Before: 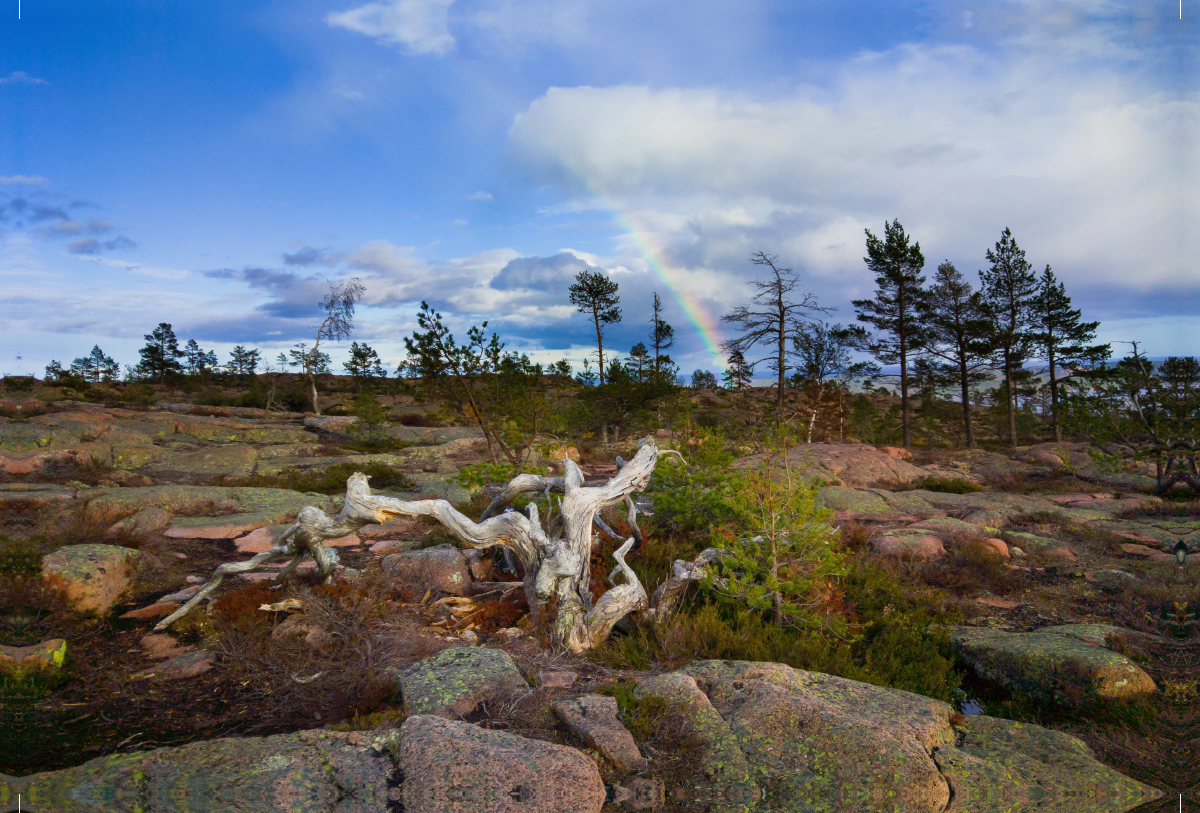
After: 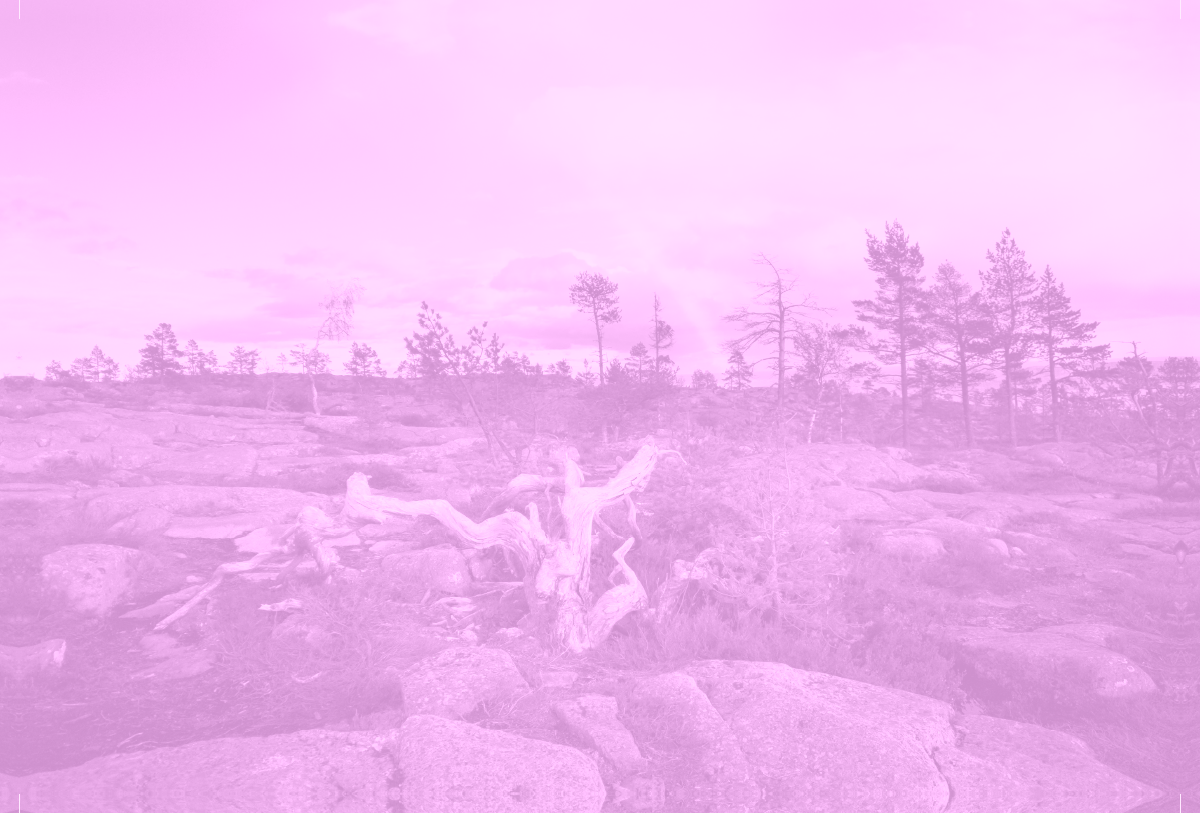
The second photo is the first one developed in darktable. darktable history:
colorize: hue 331.2°, saturation 69%, source mix 30.28%, lightness 69.02%, version 1
exposure: exposure 0.207 EV, compensate highlight preservation false
shadows and highlights: shadows -54.3, highlights 86.09, soften with gaussian
